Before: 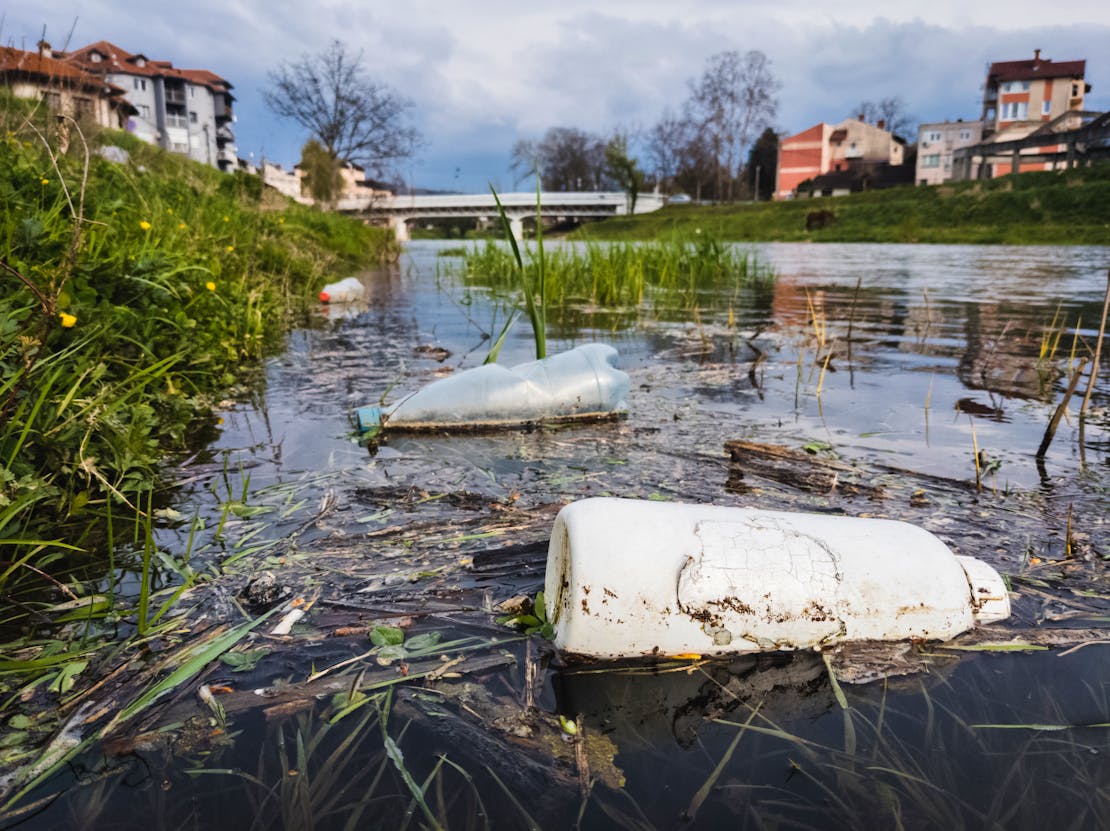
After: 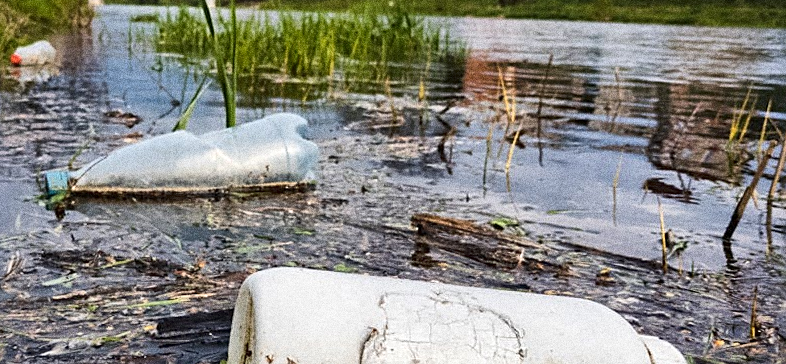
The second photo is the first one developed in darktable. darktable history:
shadows and highlights: shadows 22.7, highlights -48.71, soften with gaussian
grain: coarseness 14.49 ISO, strength 48.04%, mid-tones bias 35%
rotate and perspective: rotation 1.57°, crop left 0.018, crop right 0.982, crop top 0.039, crop bottom 0.961
local contrast: mode bilateral grid, contrast 20, coarseness 50, detail 148%, midtone range 0.2
crop and rotate: left 27.938%, top 27.046%, bottom 27.046%
sharpen: on, module defaults
